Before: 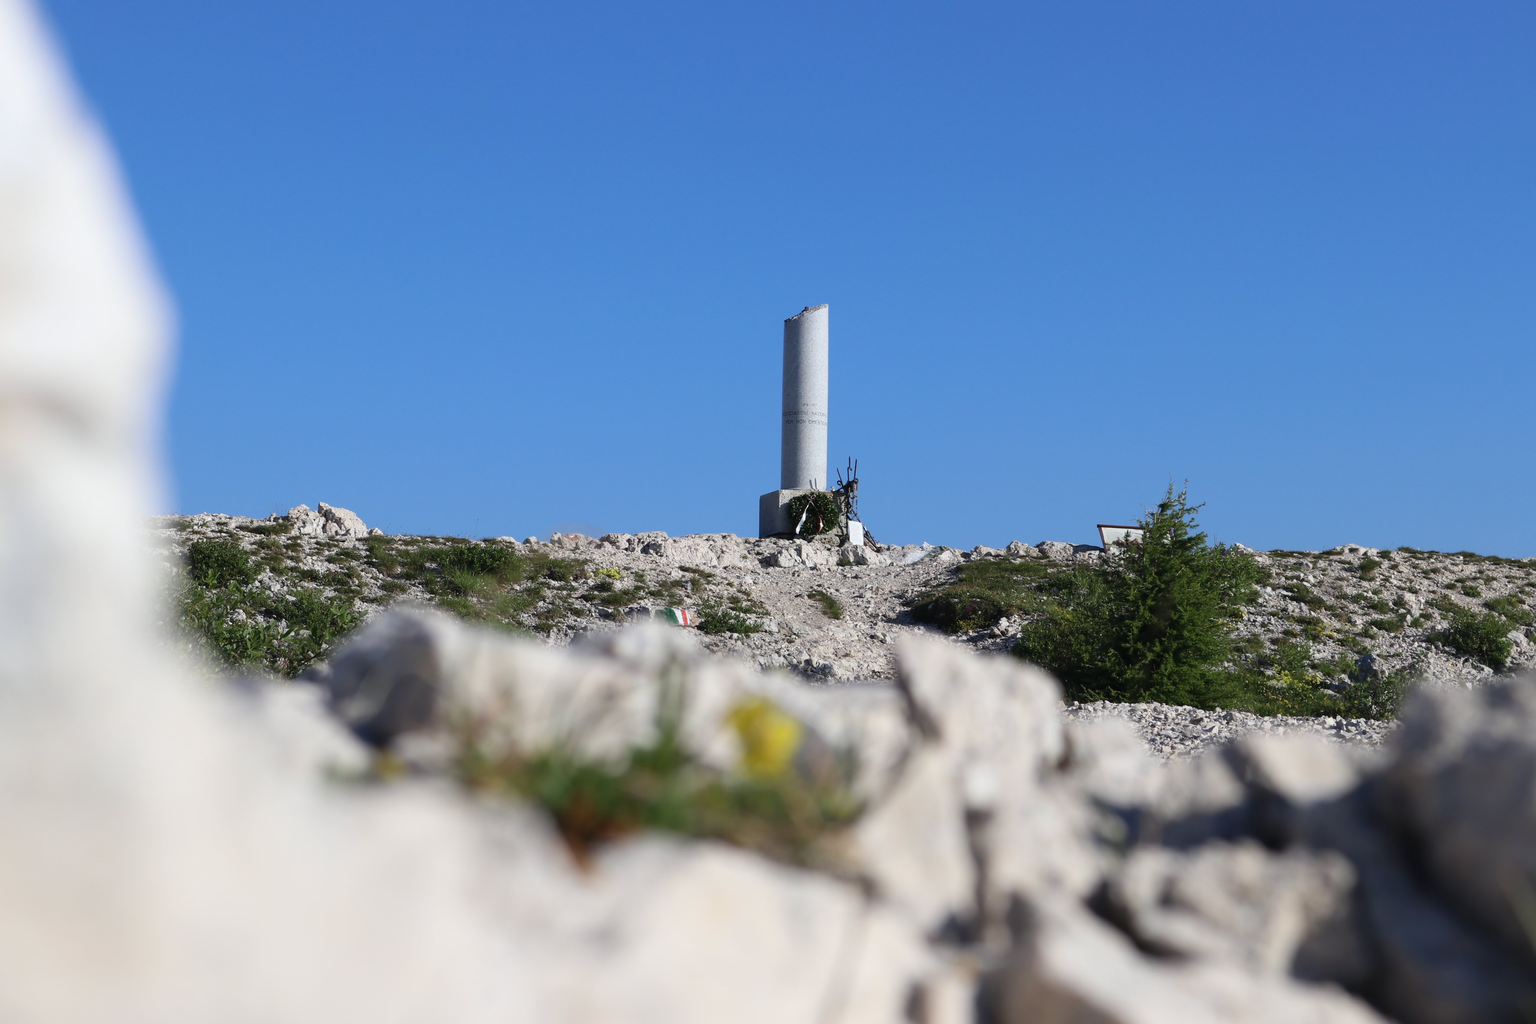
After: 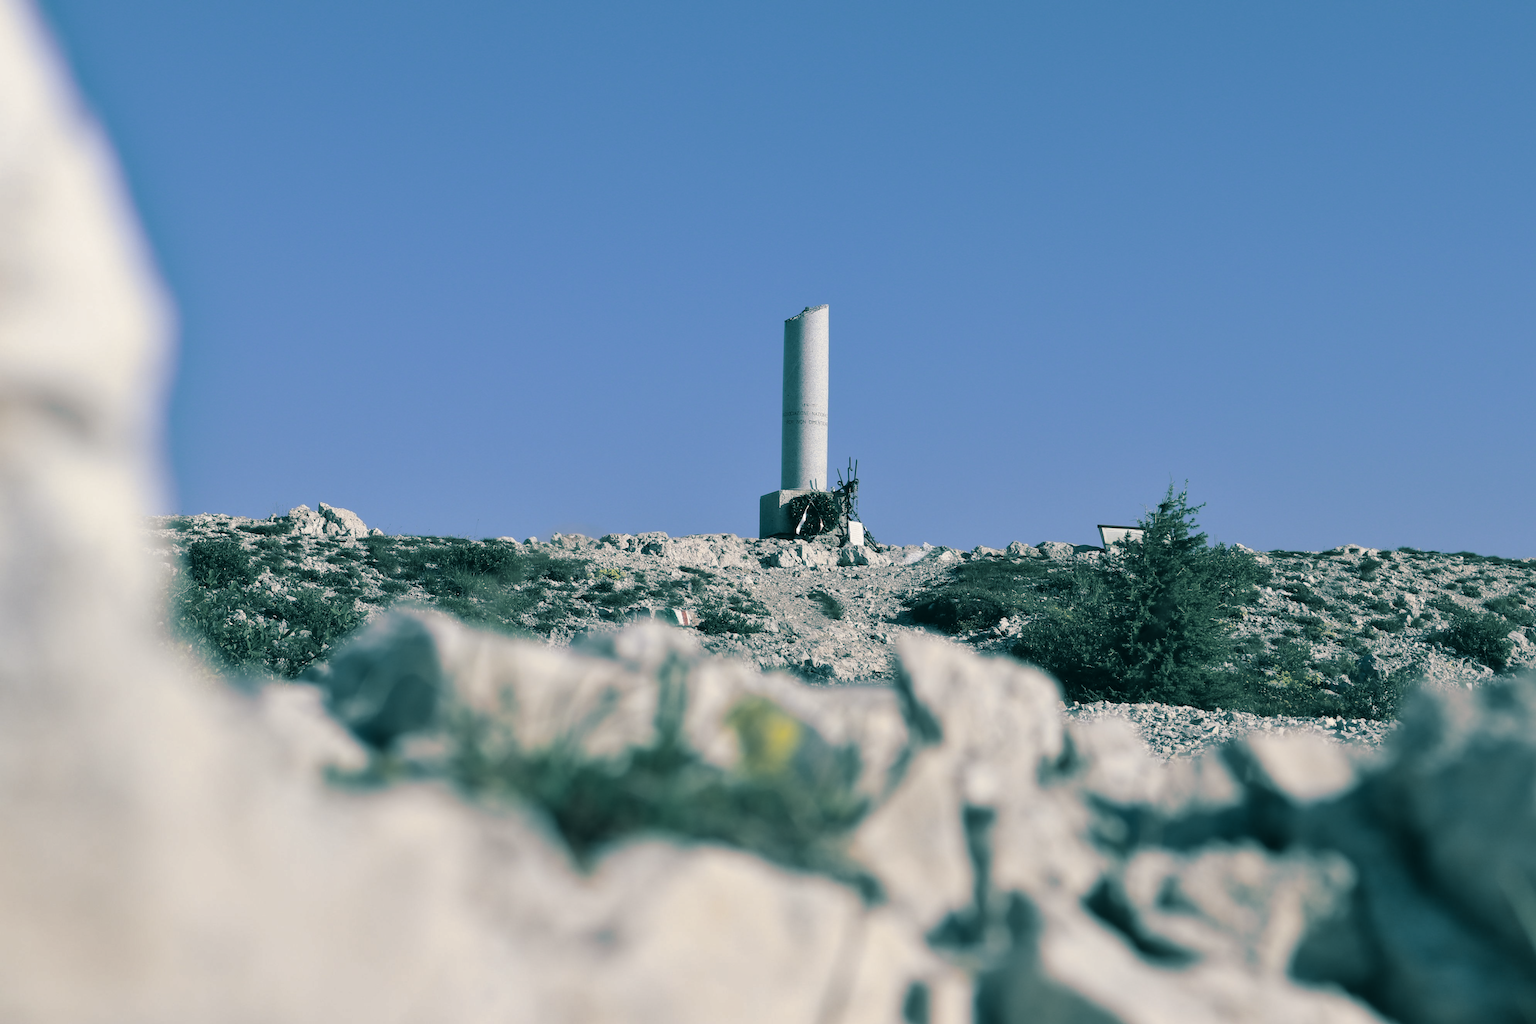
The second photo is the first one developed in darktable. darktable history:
shadows and highlights: soften with gaussian
color contrast: green-magenta contrast 0.81
color correction: highlights a* 2.75, highlights b* 5, shadows a* -2.04, shadows b* -4.84, saturation 0.8
split-toning: shadows › hue 186.43°, highlights › hue 49.29°, compress 30.29%
